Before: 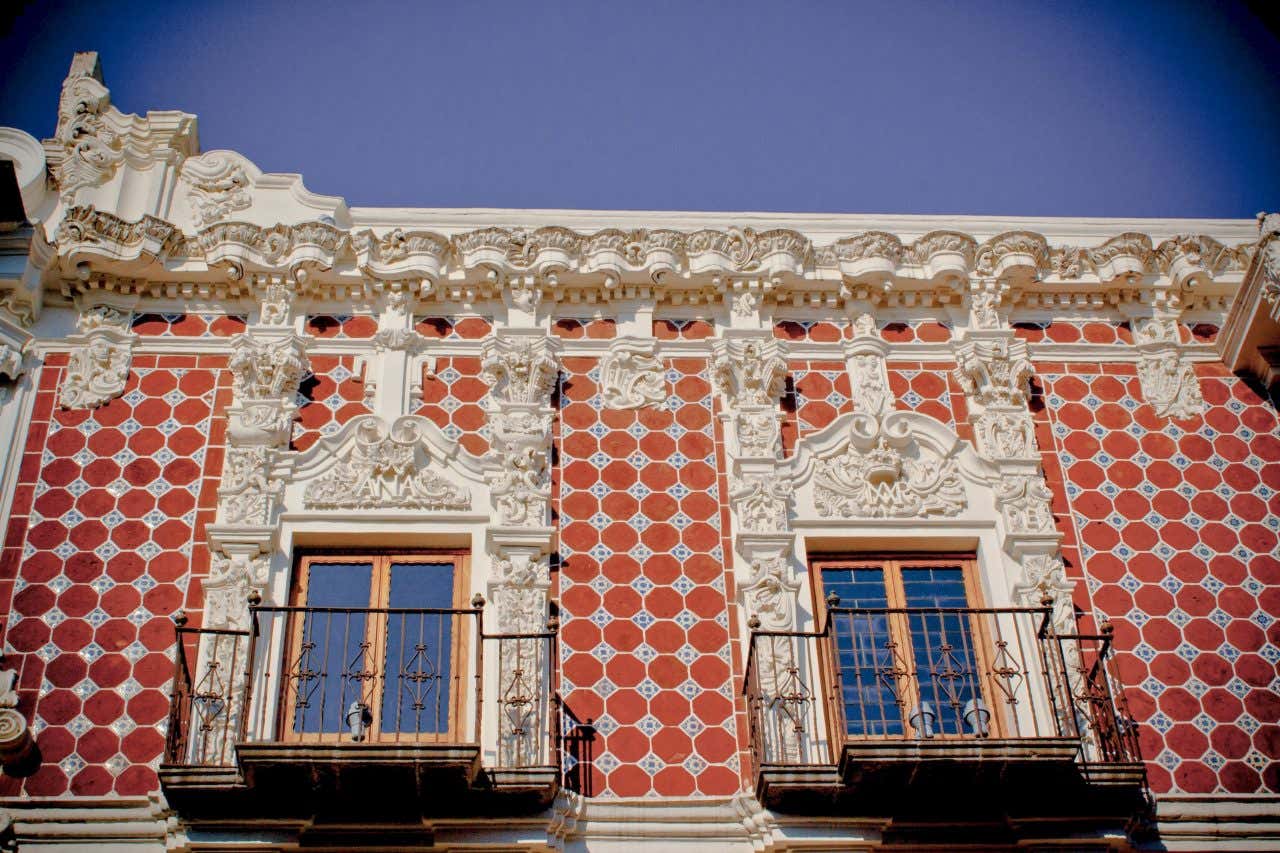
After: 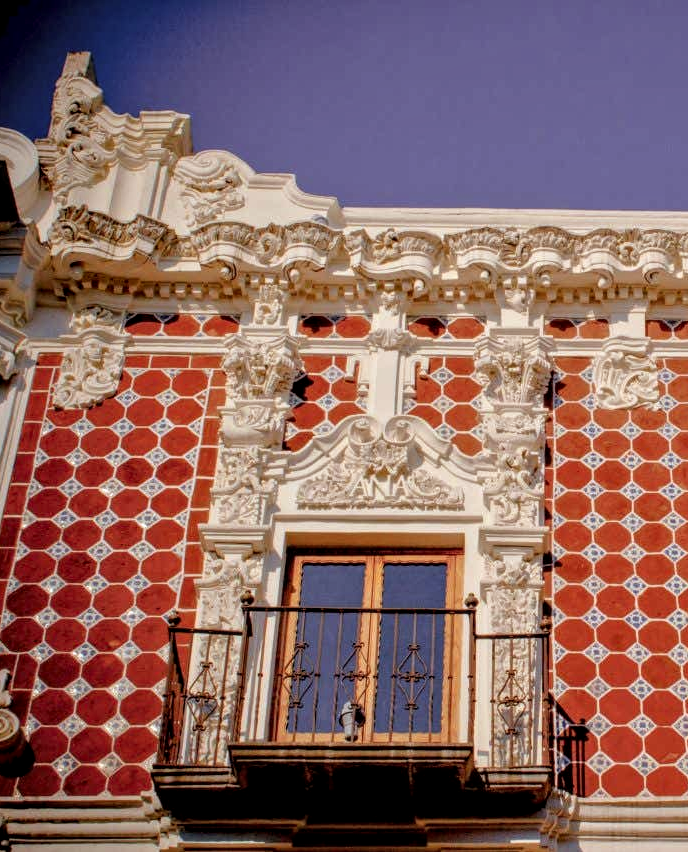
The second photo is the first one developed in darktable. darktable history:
crop: left 0.587%, right 45.588%, bottom 0.086%
local contrast: on, module defaults
rgb levels: mode RGB, independent channels, levels [[0, 0.5, 1], [0, 0.521, 1], [0, 0.536, 1]]
